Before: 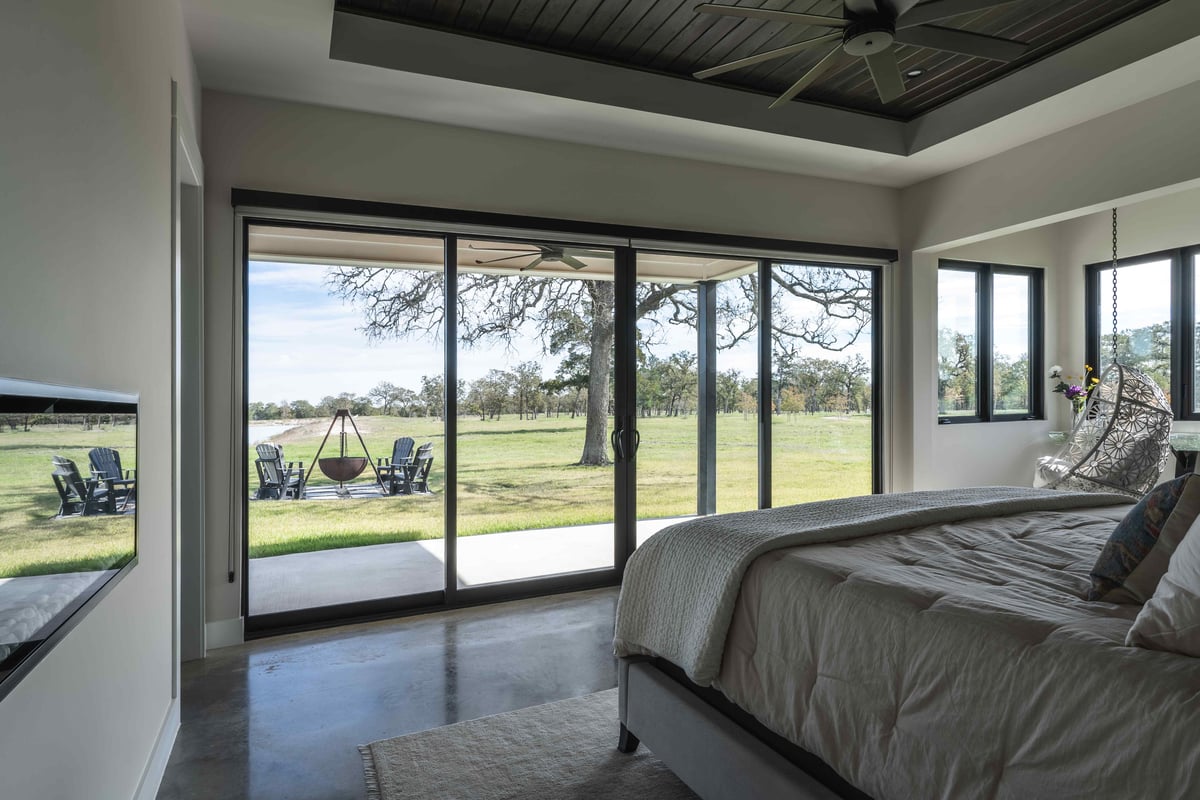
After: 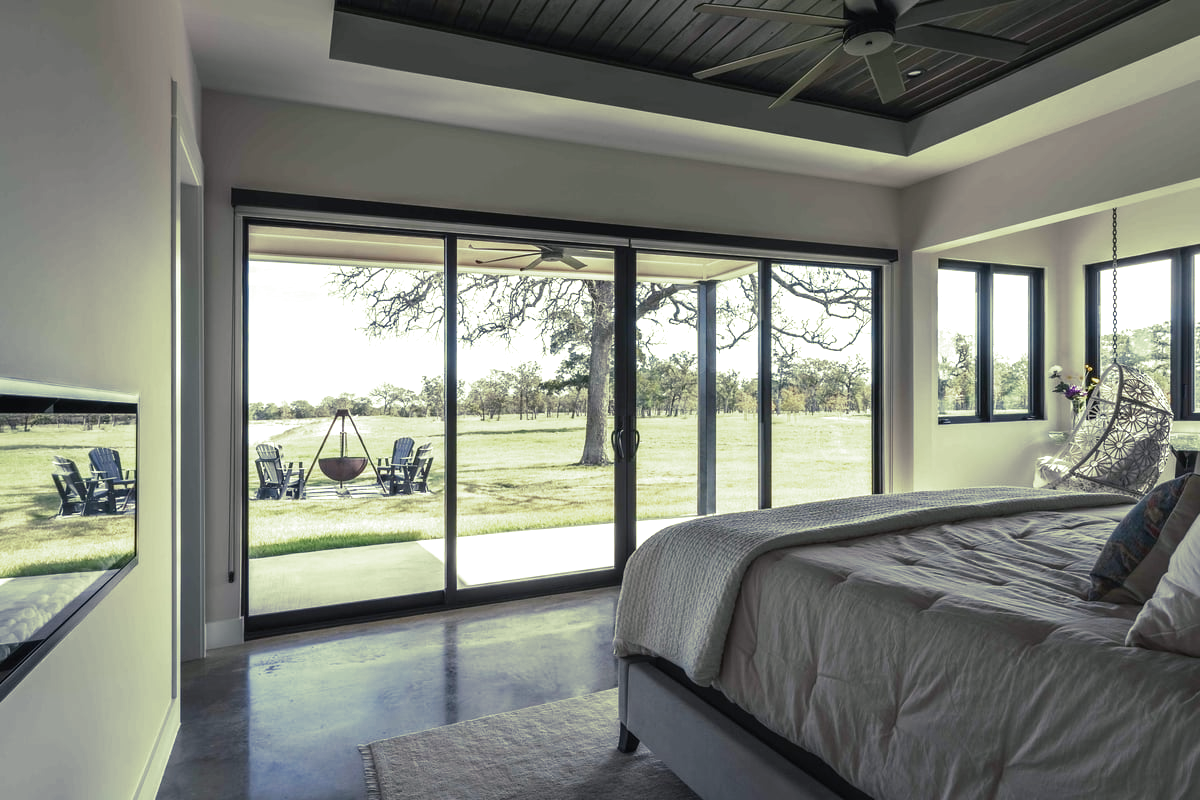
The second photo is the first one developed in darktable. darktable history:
color balance rgb: shadows lift › chroma 1.41%, shadows lift › hue 260°, power › chroma 0.5%, power › hue 260°, highlights gain › chroma 1%, highlights gain › hue 27°, saturation formula JzAzBz (2021)
split-toning: shadows › hue 290.82°, shadows › saturation 0.34, highlights › saturation 0.38, balance 0, compress 50%
exposure: exposure 0.2 EV, compensate highlight preservation false
shadows and highlights: shadows -12.5, white point adjustment 4, highlights 28.33
